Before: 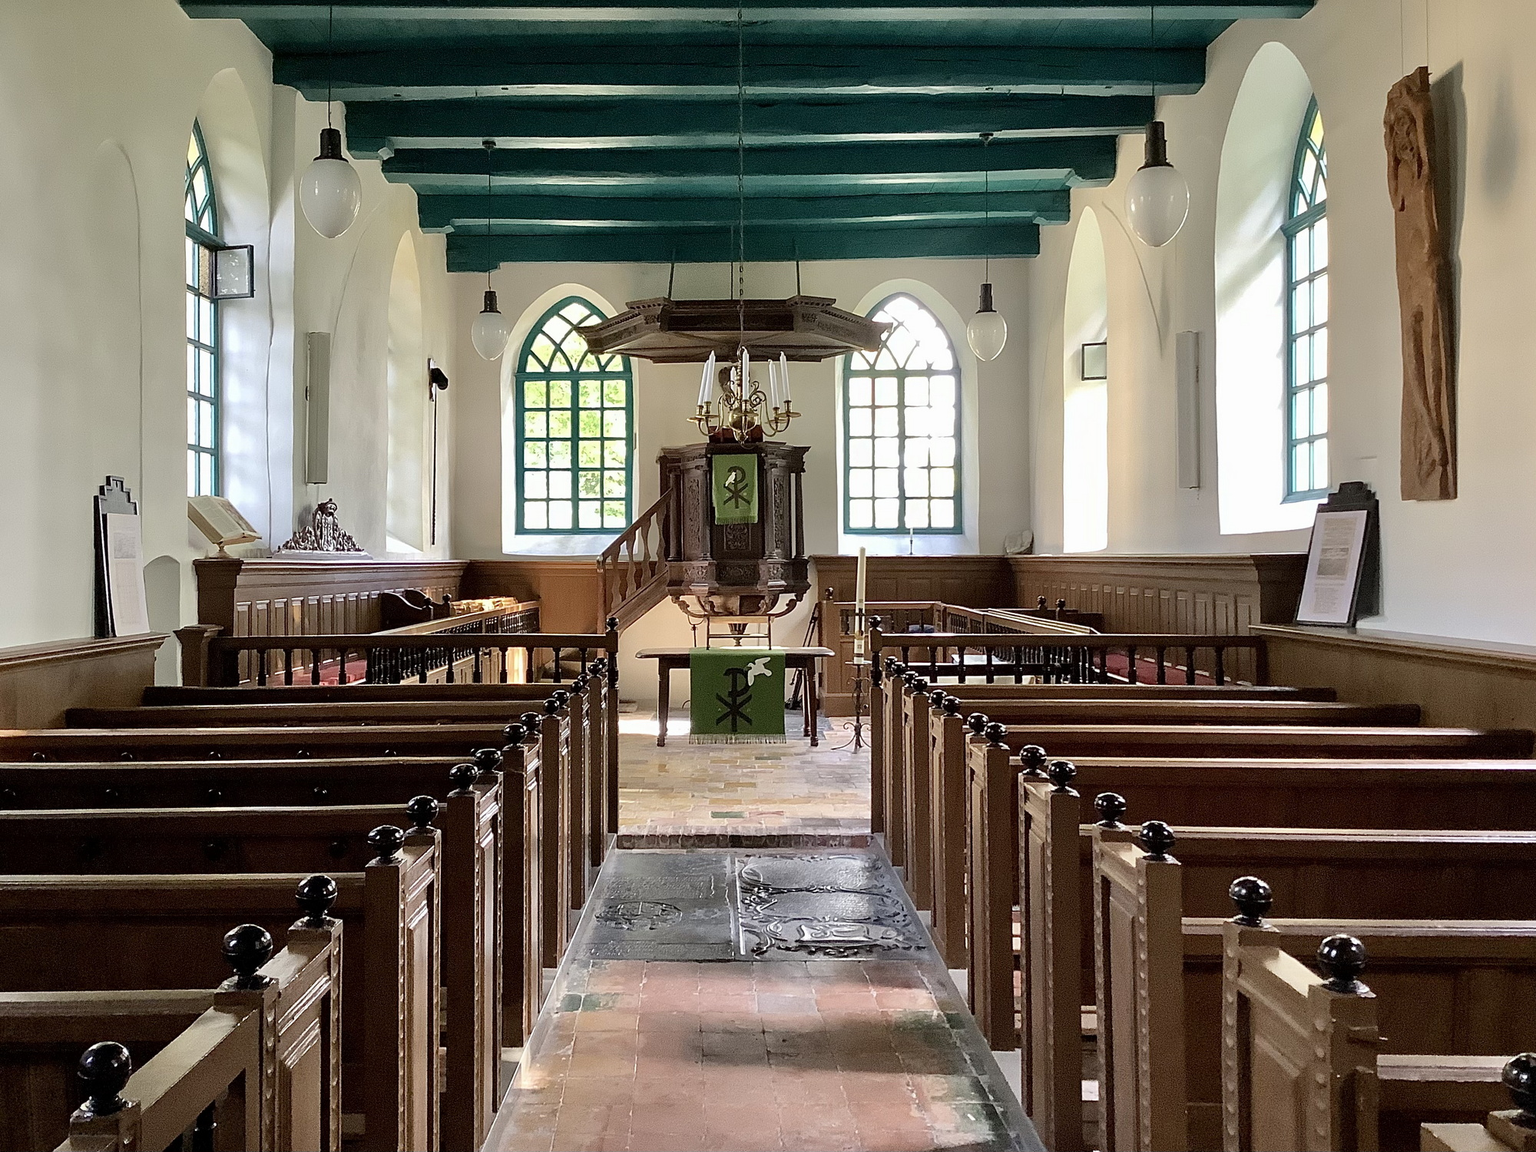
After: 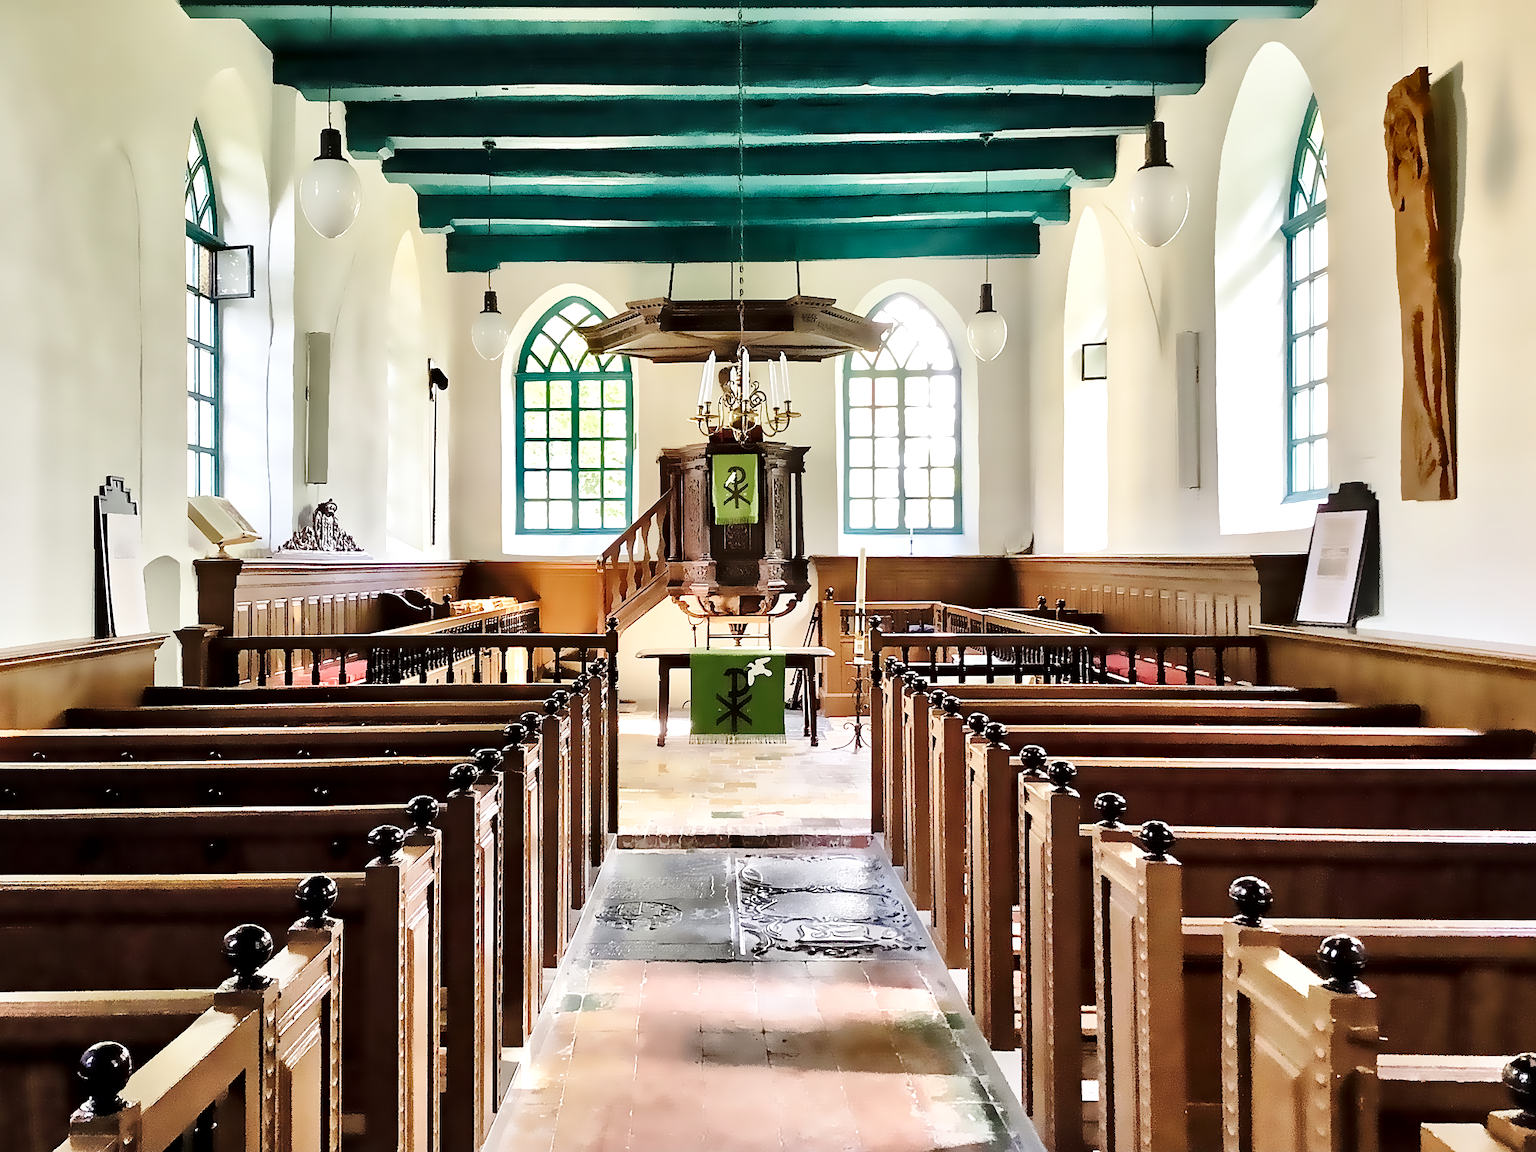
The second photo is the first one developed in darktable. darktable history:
base curve: curves: ch0 [(0, 0) (0.028, 0.03) (0.121, 0.232) (0.46, 0.748) (0.859, 0.968) (1, 1)], preserve colors none
tone curve: curves: ch0 [(0, 0) (0.526, 0.642) (1, 1)], color space Lab, linked channels, preserve colors none
shadows and highlights: soften with gaussian
local contrast: mode bilateral grid, contrast 20, coarseness 50, detail 150%, midtone range 0.2
denoise (profiled): patch size 0, strength 4, central pixel weight 0, a [-1, 0, 0], b [0, 0, 0], mode non-local means, y [[0, 0, 0.5 ×5] ×4, [0.5 ×7], [0.5 ×7]], fix various bugs in algorithm false, upgrade profiled transform false, color mode RGB, compensate highlight preservation false
